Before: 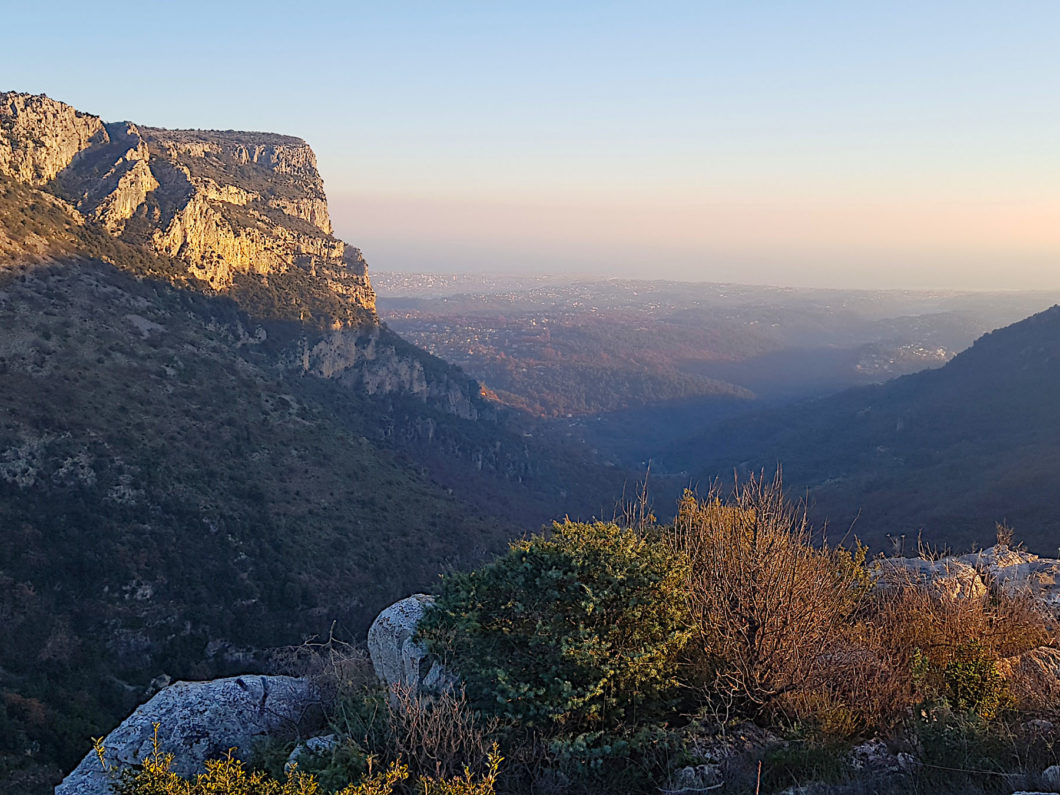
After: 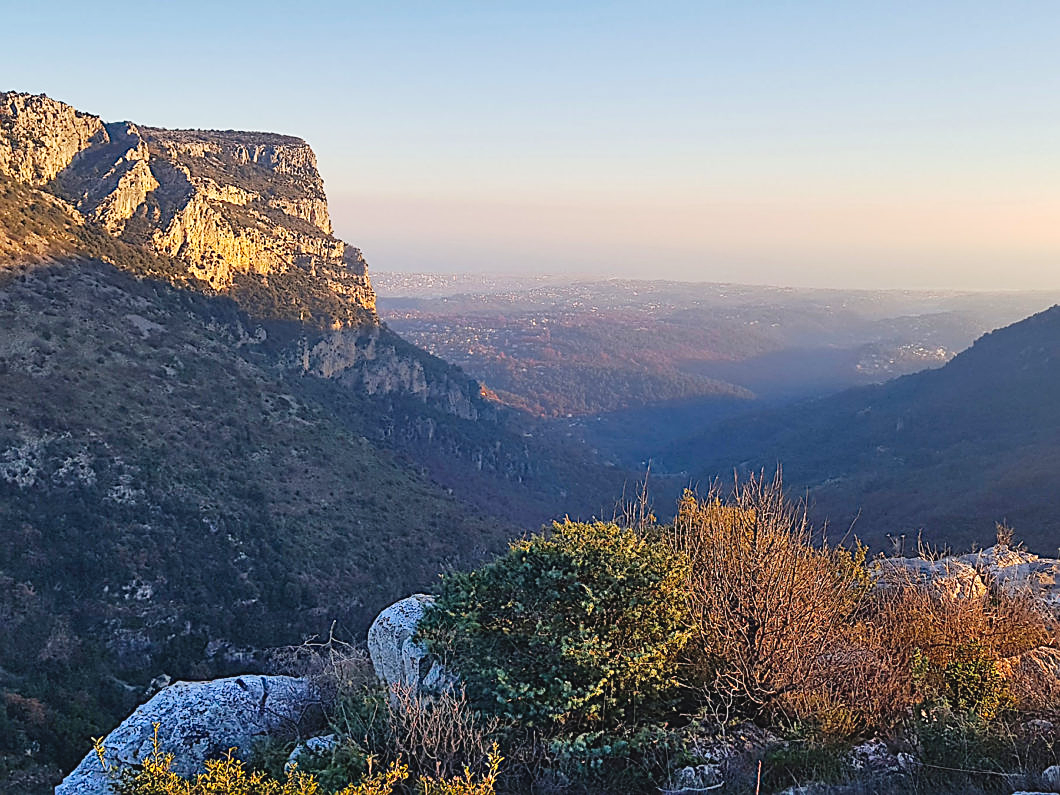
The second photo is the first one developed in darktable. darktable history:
tone curve: curves: ch0 [(0, 0.028) (0.138, 0.156) (0.468, 0.516) (0.754, 0.823) (1, 1)], preserve colors none
sharpen: on, module defaults
contrast brightness saturation: saturation 0.103
shadows and highlights: highlights color adjustment 72.73%, low approximation 0.01, soften with gaussian
